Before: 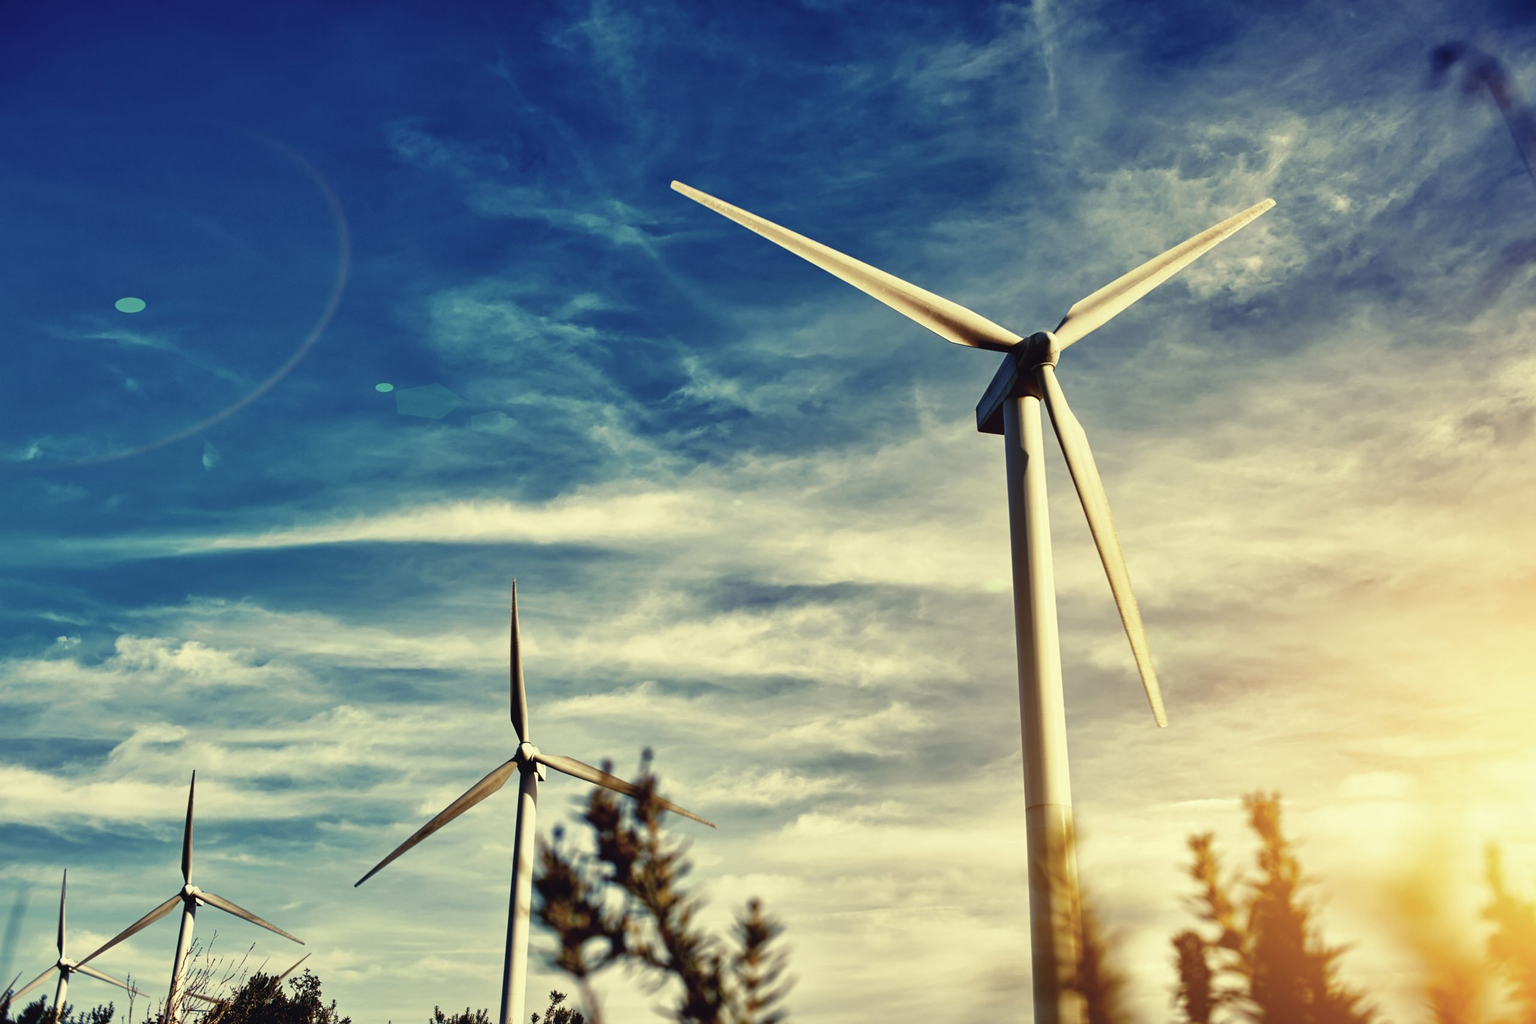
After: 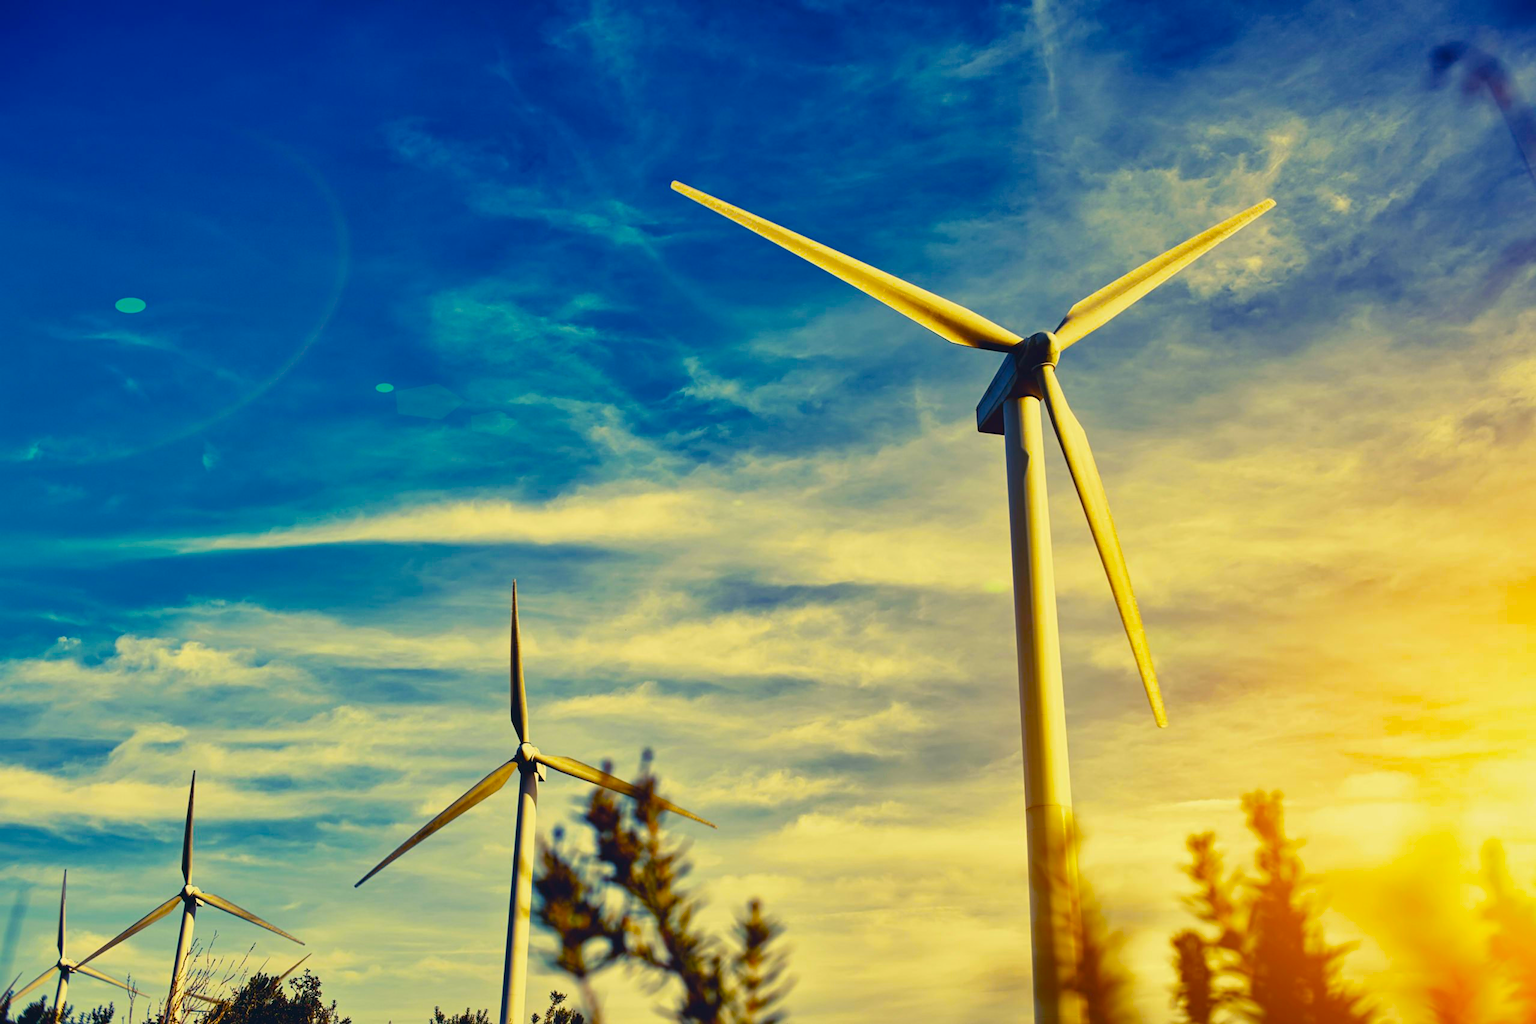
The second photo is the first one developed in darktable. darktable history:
color correction: highlights a* 5.38, highlights b* 5.3, shadows a* -4.26, shadows b* -5.11
color balance: input saturation 134.34%, contrast -10.04%, contrast fulcrum 19.67%, output saturation 133.51%
